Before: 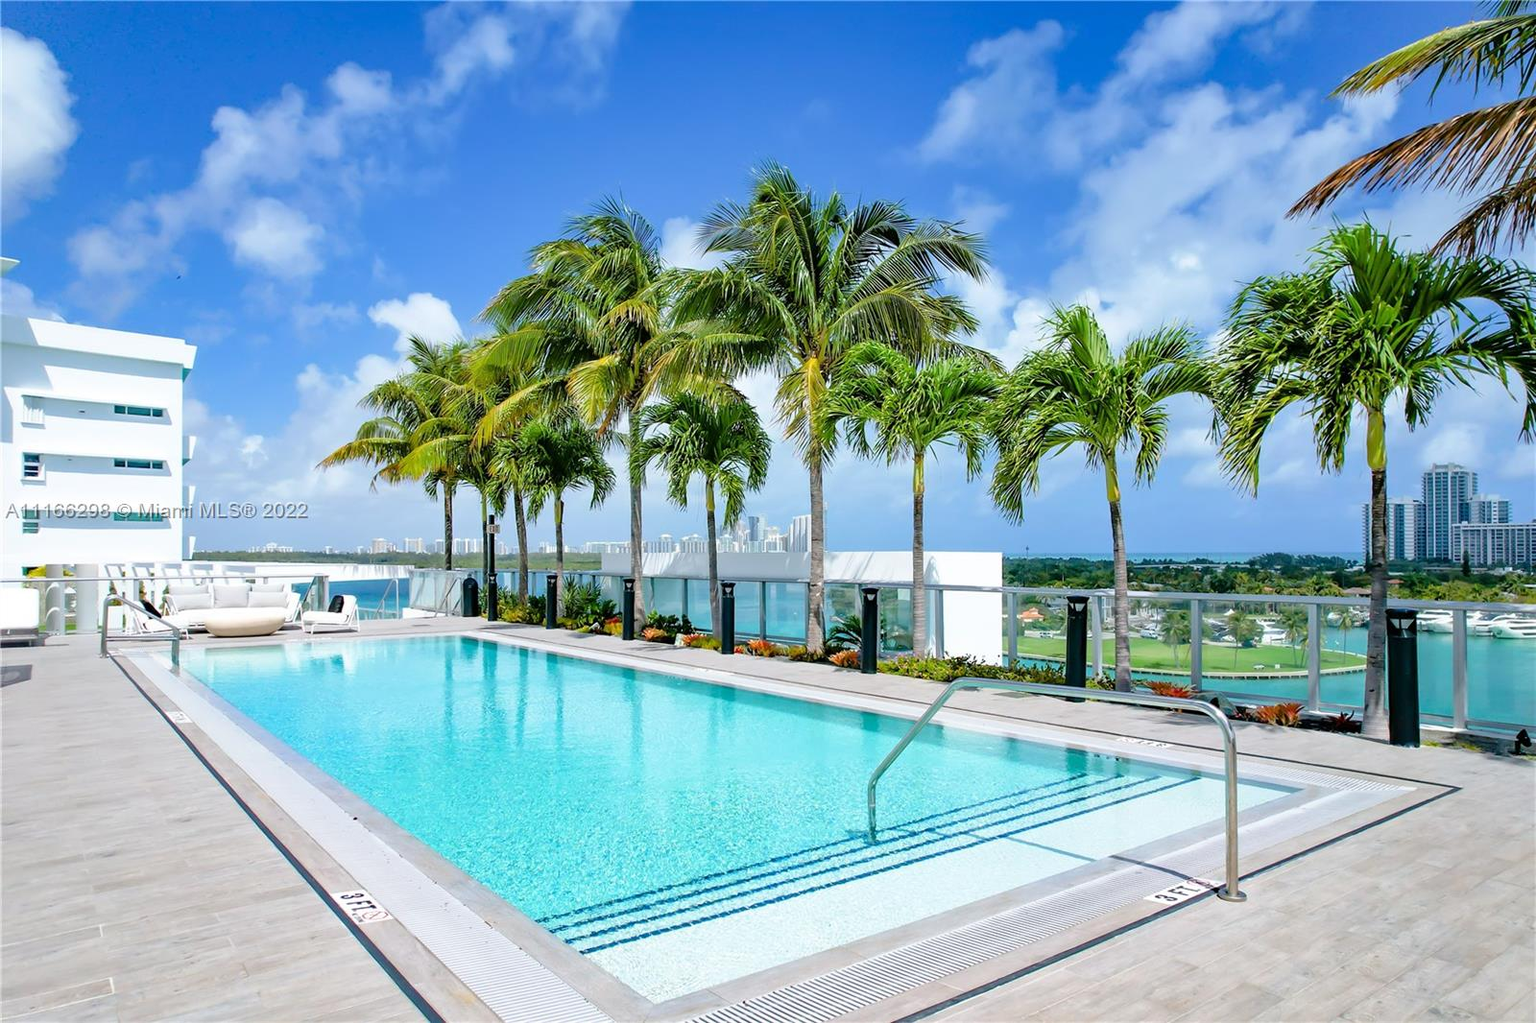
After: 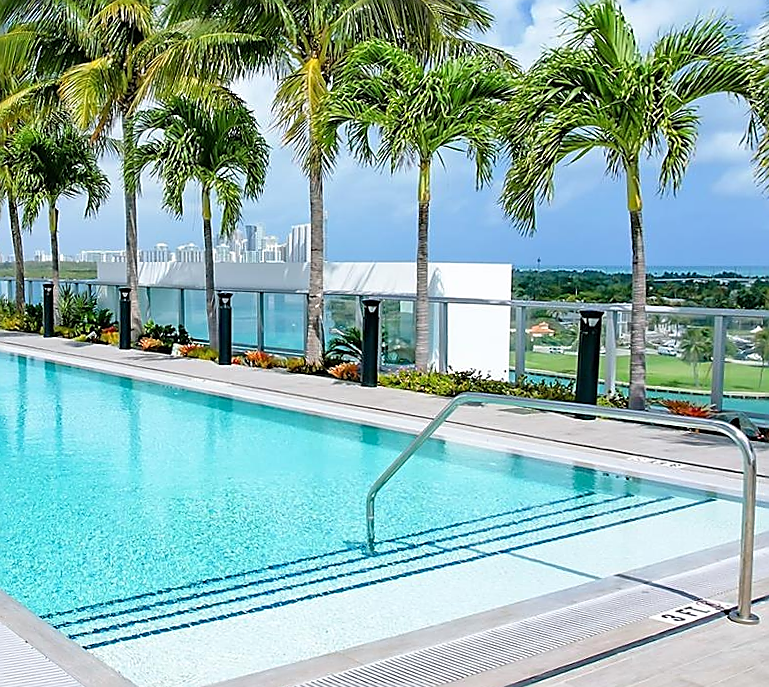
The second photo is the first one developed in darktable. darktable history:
rotate and perspective: rotation 0.062°, lens shift (vertical) 0.115, lens shift (horizontal) -0.133, crop left 0.047, crop right 0.94, crop top 0.061, crop bottom 0.94
sharpen: radius 1.4, amount 1.25, threshold 0.7
crop and rotate: left 29.237%, top 31.152%, right 19.807%
